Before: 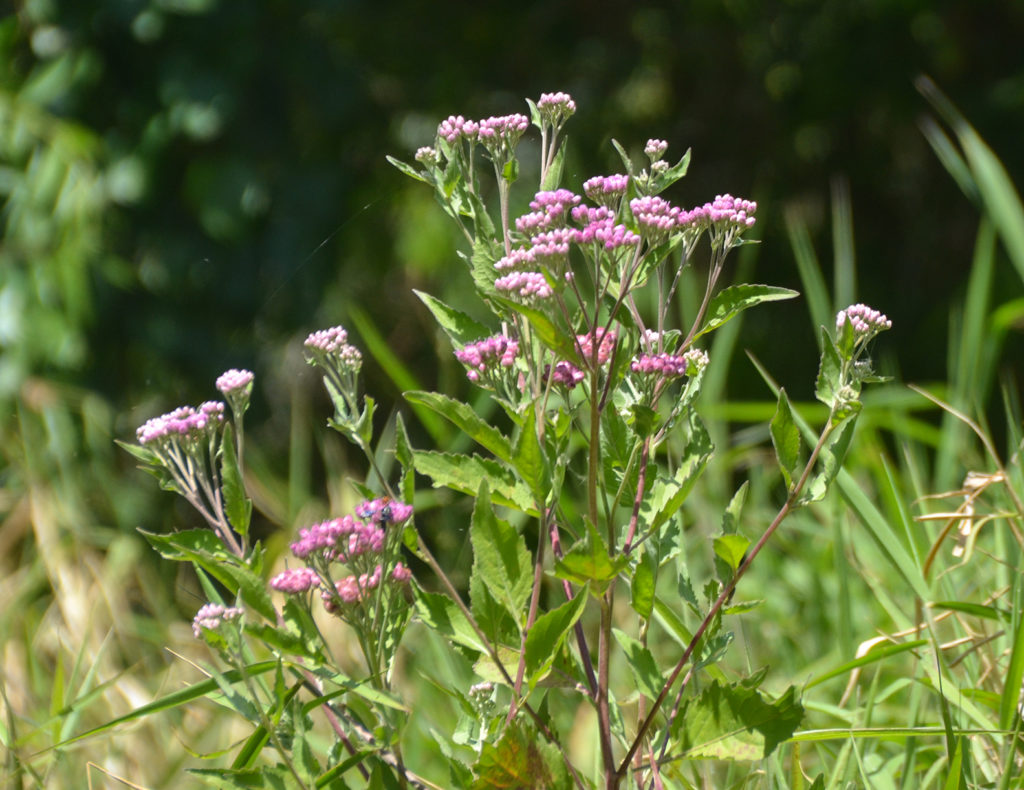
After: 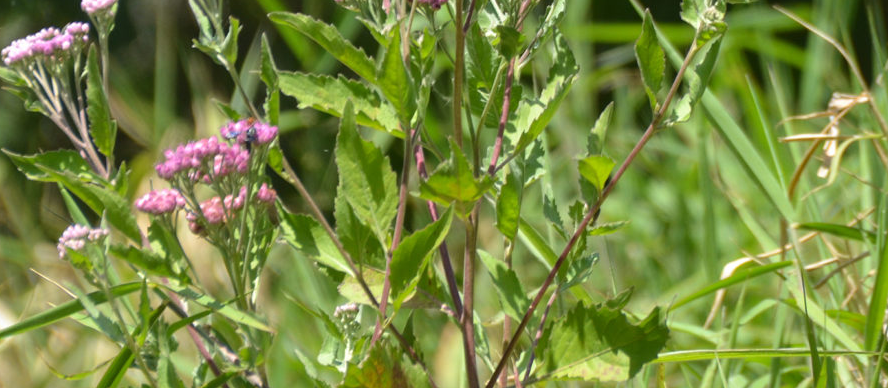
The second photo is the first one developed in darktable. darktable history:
crop and rotate: left 13.257%, top 47.998%, bottom 2.867%
